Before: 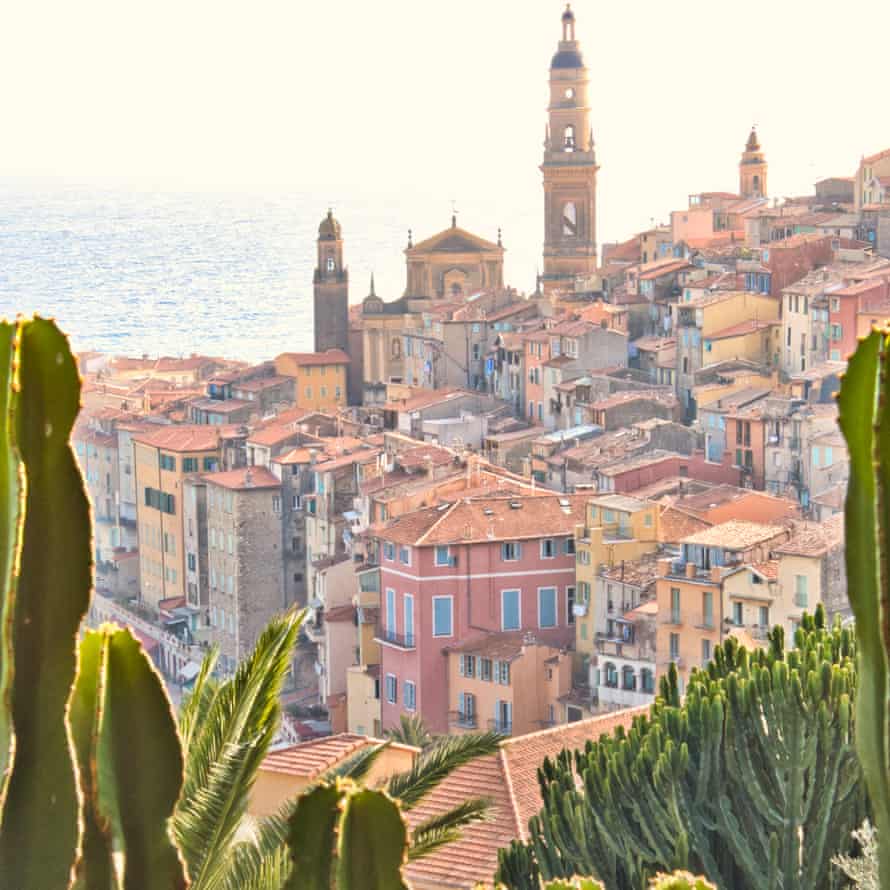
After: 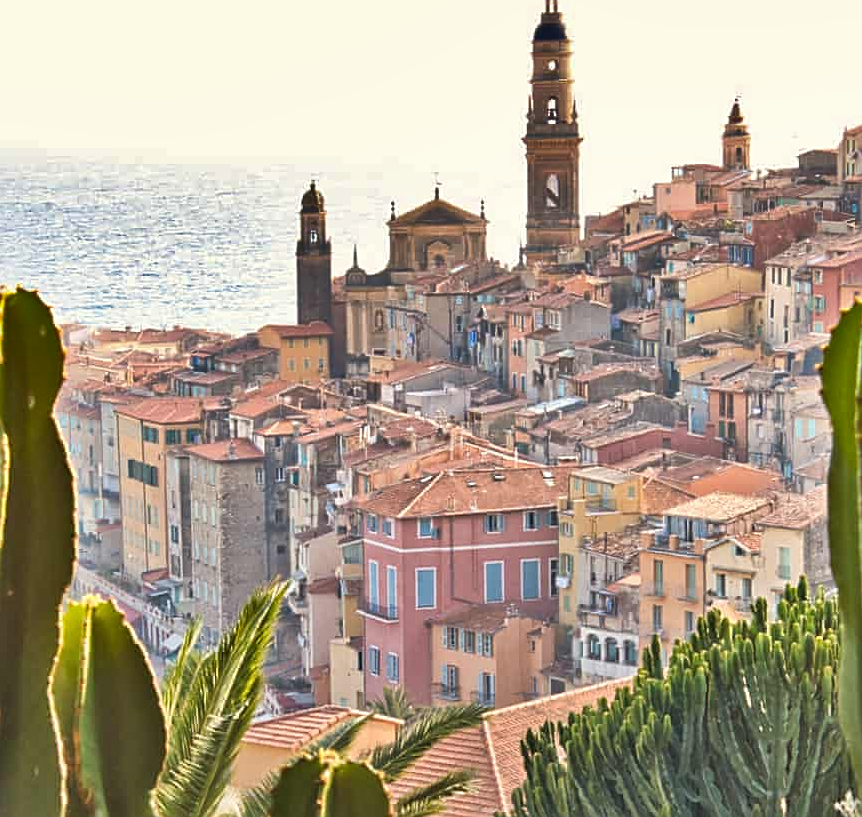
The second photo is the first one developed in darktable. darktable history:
shadows and highlights: shadows 75, highlights -60.85, soften with gaussian
crop: left 1.964%, top 3.251%, right 1.122%, bottom 4.933%
sharpen: on, module defaults
